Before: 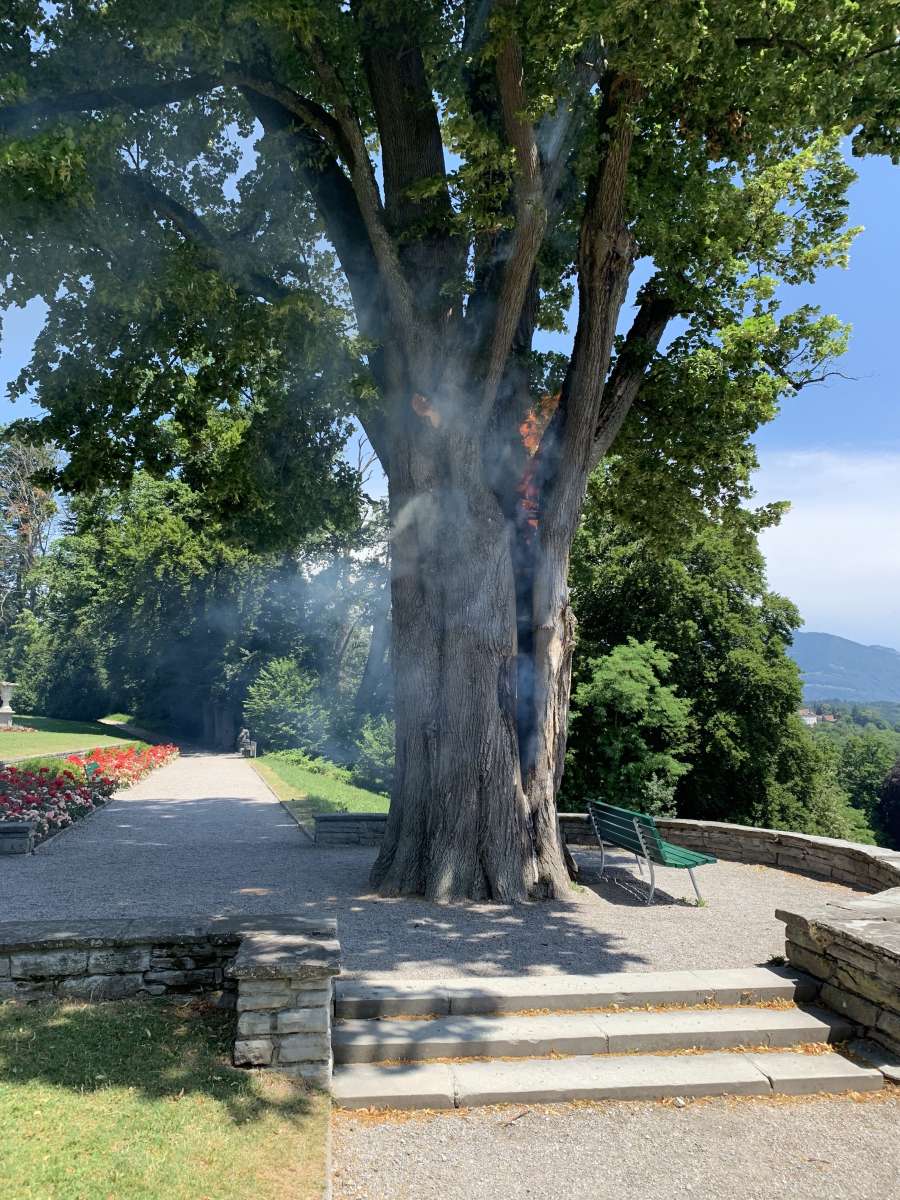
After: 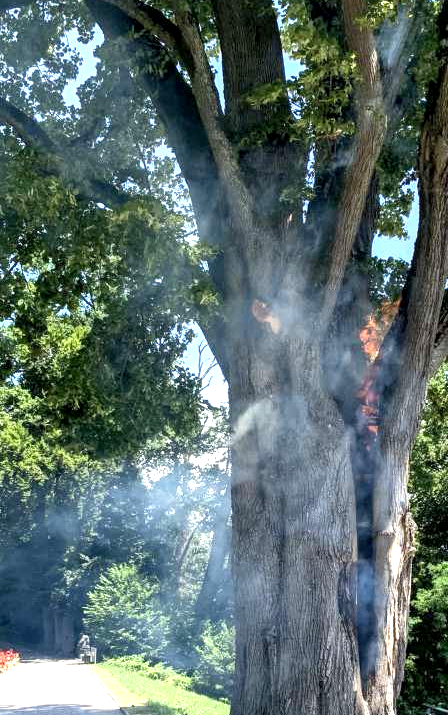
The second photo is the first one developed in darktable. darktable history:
crop: left 17.782%, top 7.861%, right 32.431%, bottom 32.483%
exposure: black level correction 0.001, exposure 0.958 EV, compensate exposure bias true, compensate highlight preservation false
local contrast: detail 130%
